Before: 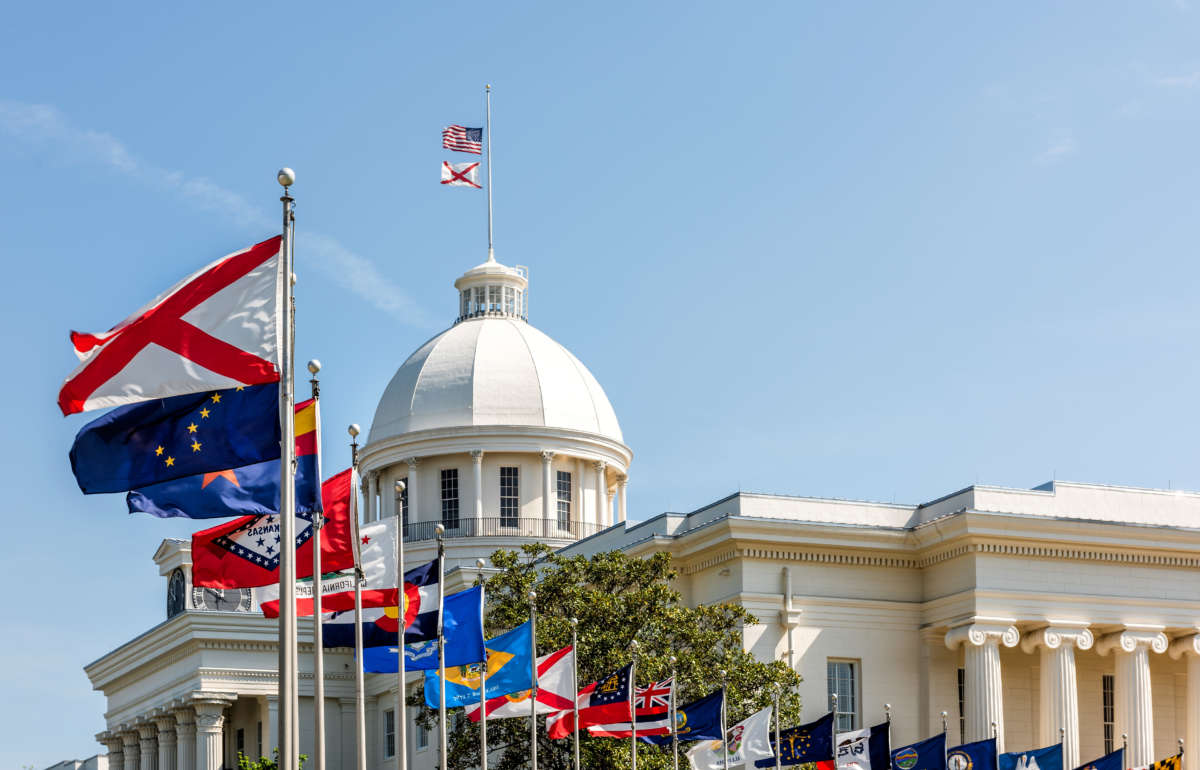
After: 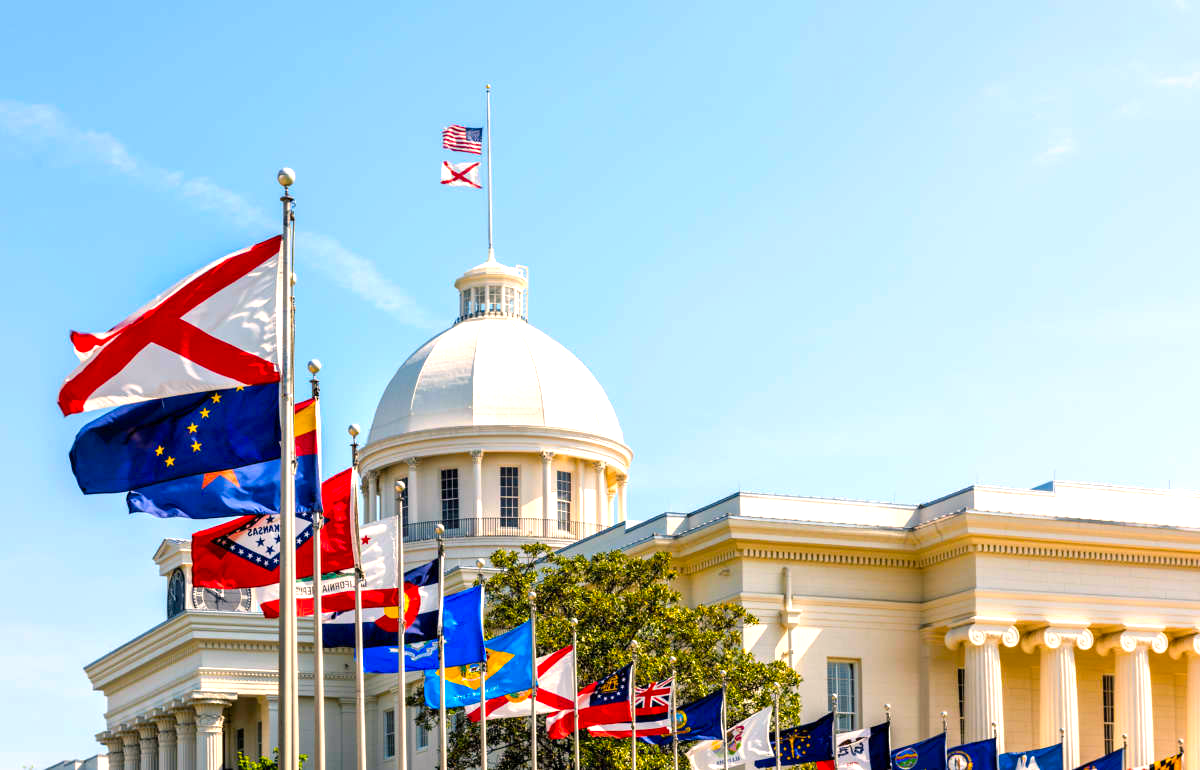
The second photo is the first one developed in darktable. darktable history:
exposure: exposure 0.659 EV, compensate highlight preservation false
color balance rgb: highlights gain › chroma 3.293%, highlights gain › hue 56.3°, linear chroma grading › global chroma 14.904%, perceptual saturation grading › global saturation 9.732%, global vibrance 34.722%
